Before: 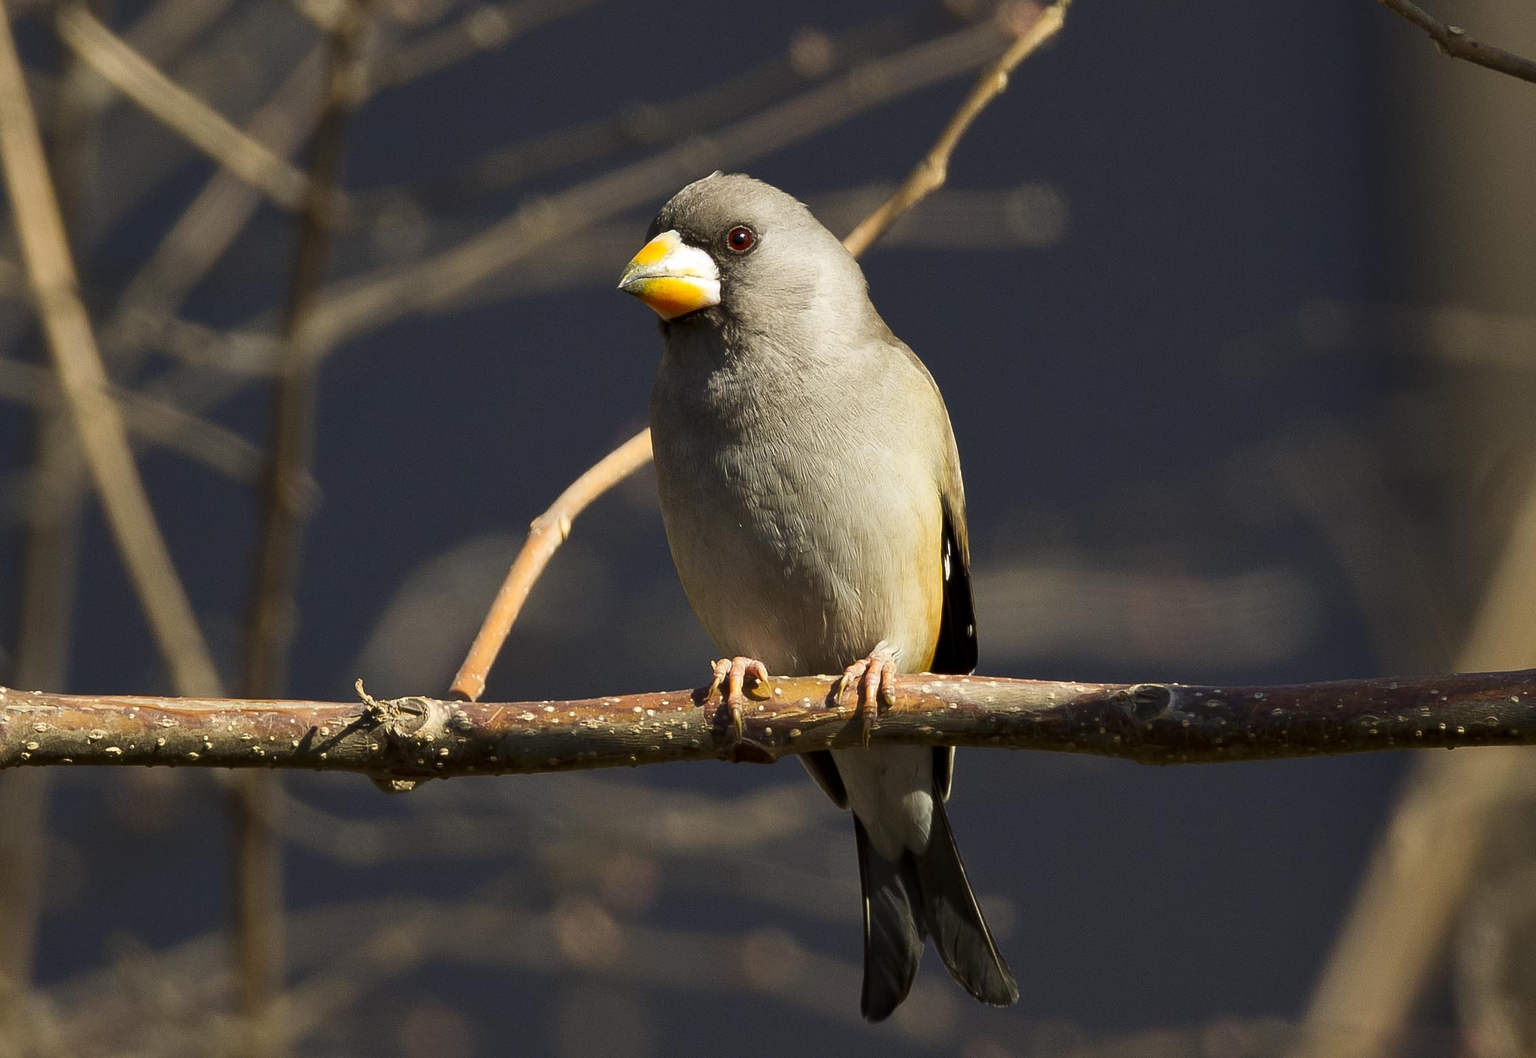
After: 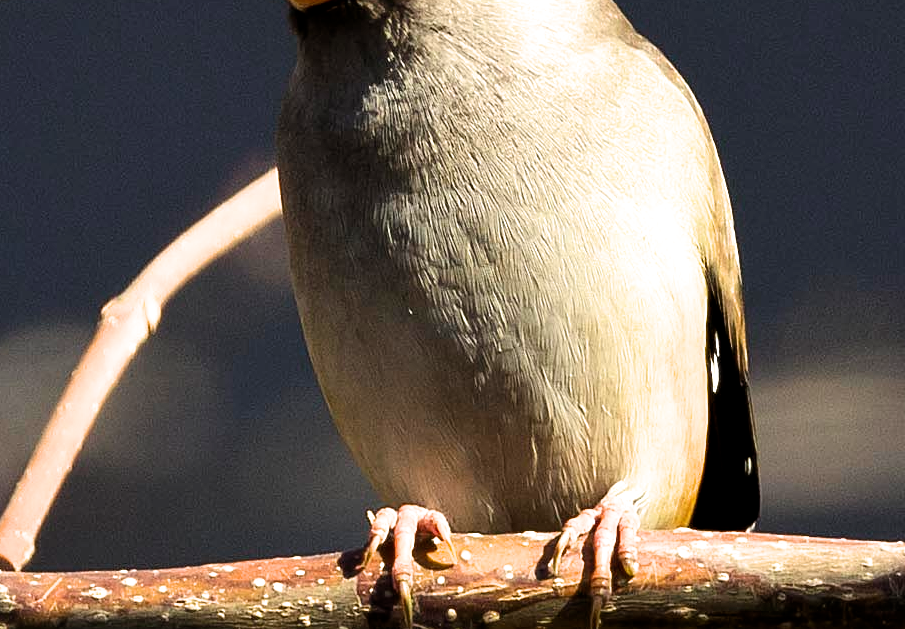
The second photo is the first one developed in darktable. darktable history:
crop: left 30.064%, top 29.656%, right 29.861%, bottom 29.876%
sharpen: amount 0.21
exposure: black level correction 0, exposure 0.691 EV, compensate exposure bias true, compensate highlight preservation false
filmic rgb: middle gray luminance 21.55%, black relative exposure -14.08 EV, white relative exposure 2.96 EV, target black luminance 0%, hardness 8.88, latitude 60.22%, contrast 1.209, highlights saturation mix 3.9%, shadows ↔ highlights balance 41.84%, color science v6 (2022)
